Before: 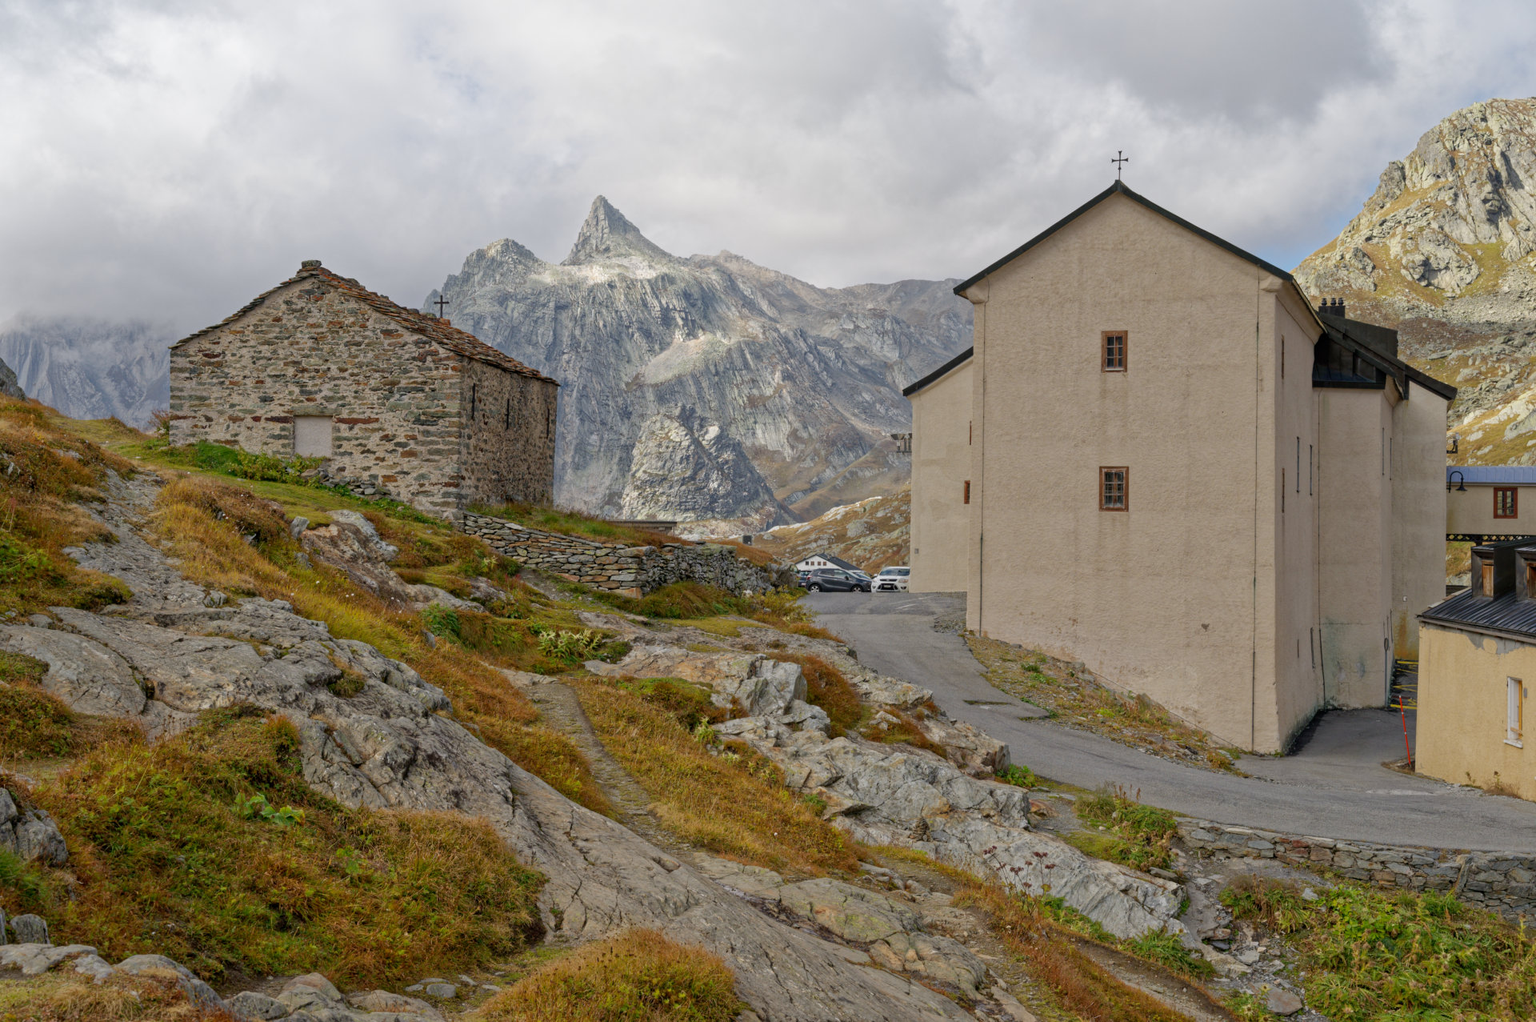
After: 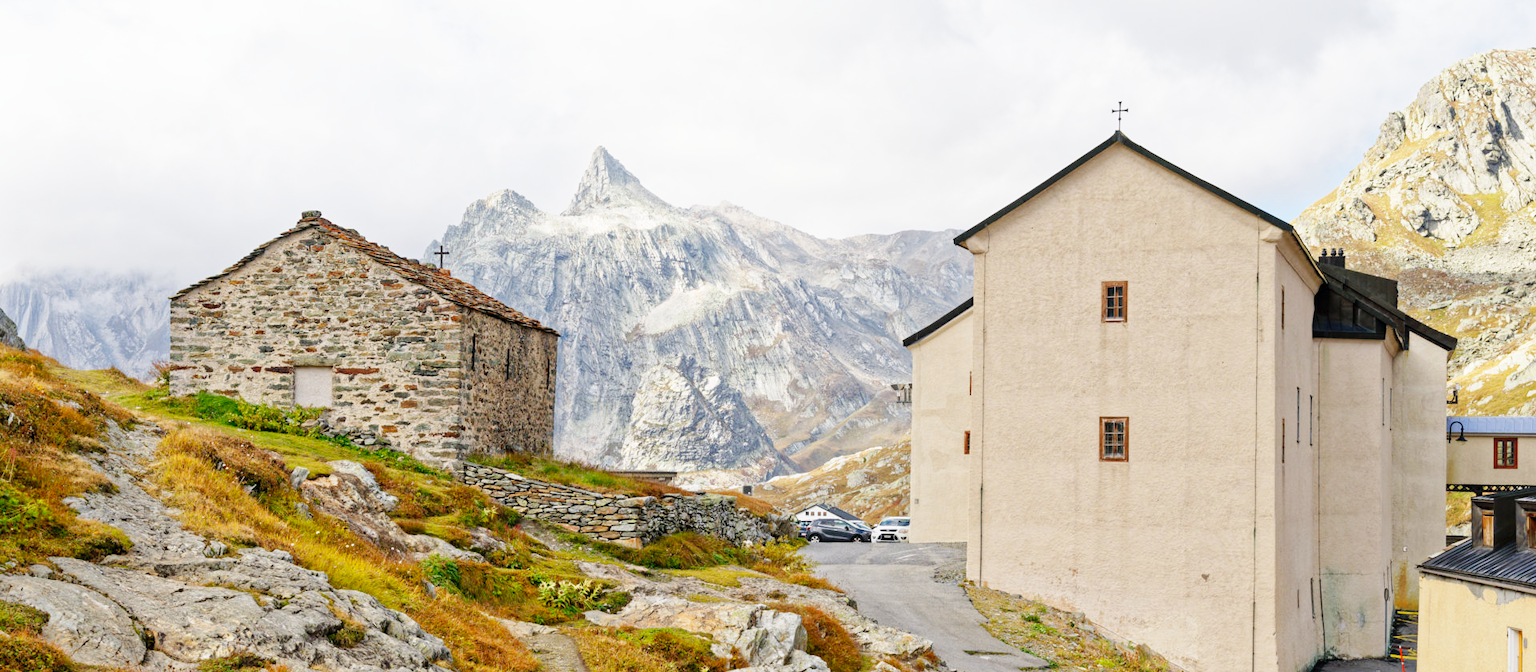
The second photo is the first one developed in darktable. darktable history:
crop and rotate: top 4.886%, bottom 29.243%
base curve: curves: ch0 [(0, 0) (0.018, 0.026) (0.143, 0.37) (0.33, 0.731) (0.458, 0.853) (0.735, 0.965) (0.905, 0.986) (1, 1)], preserve colors none
